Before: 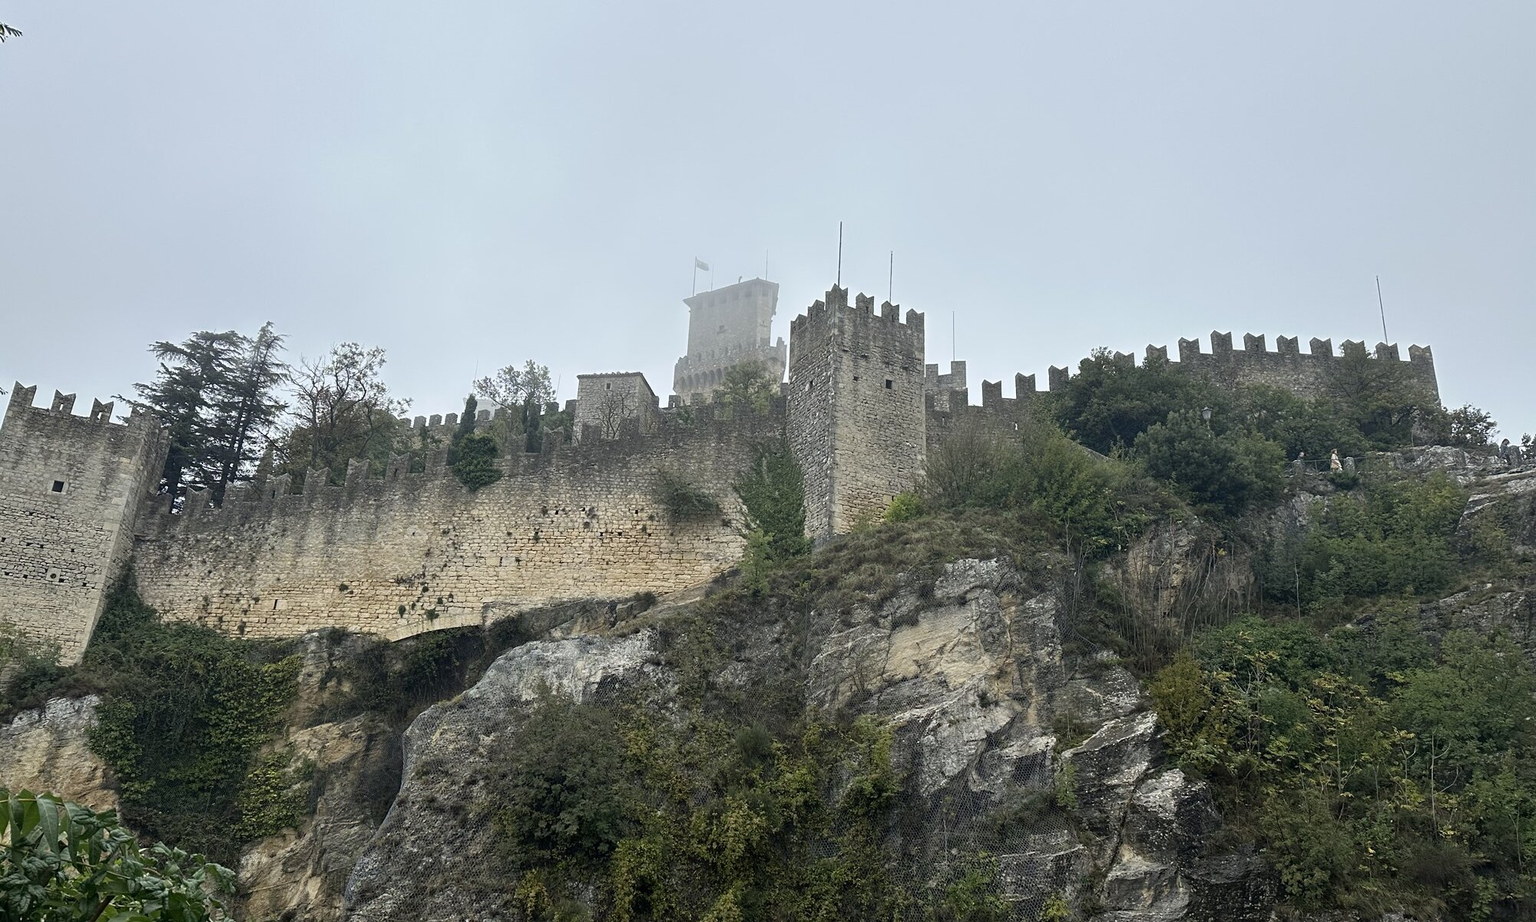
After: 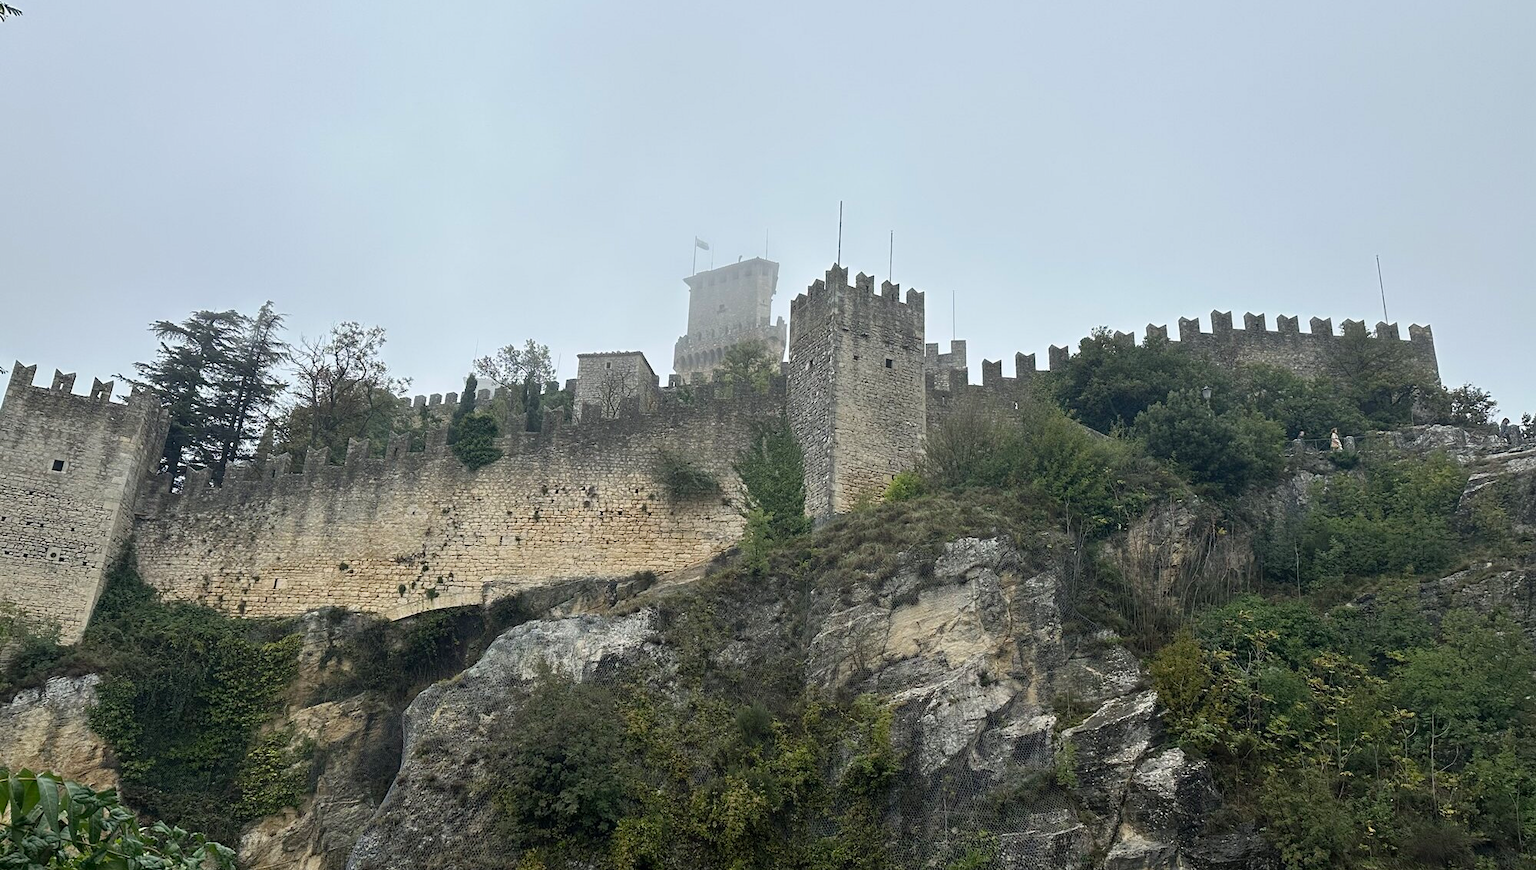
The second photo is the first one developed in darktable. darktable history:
crop and rotate: top 2.324%, bottom 3.245%
